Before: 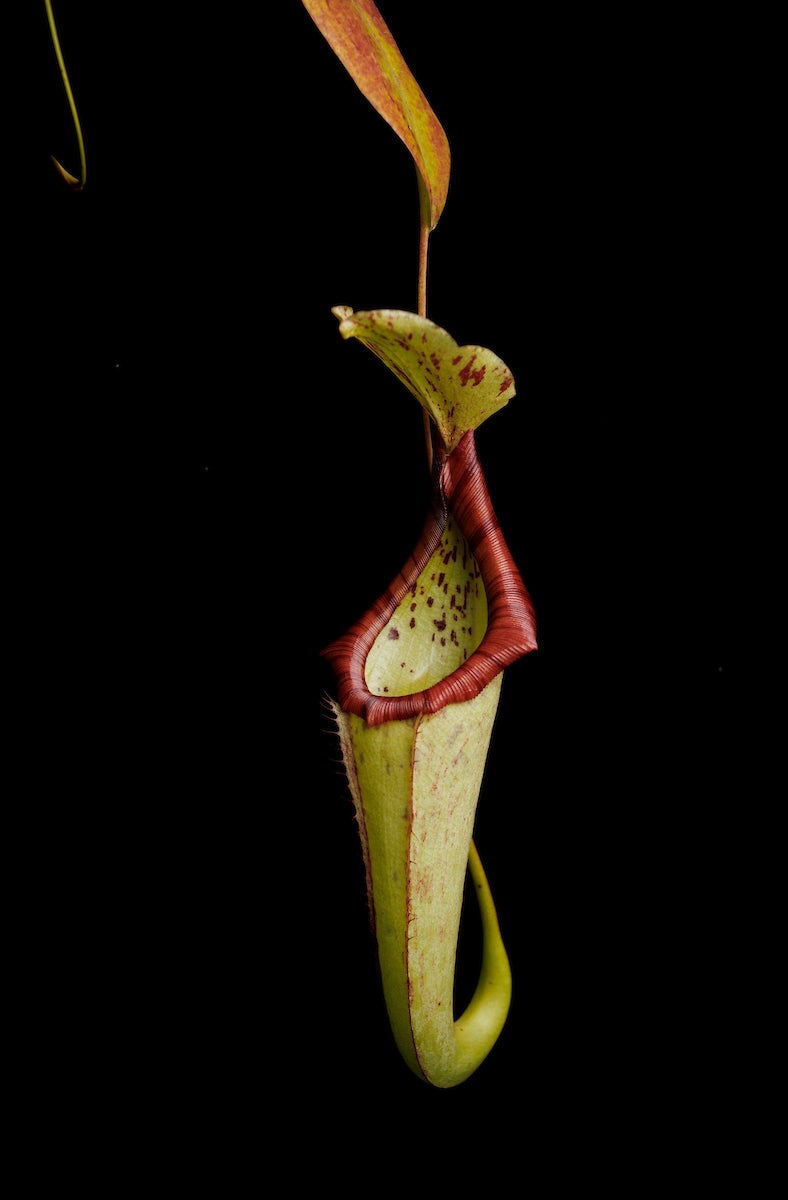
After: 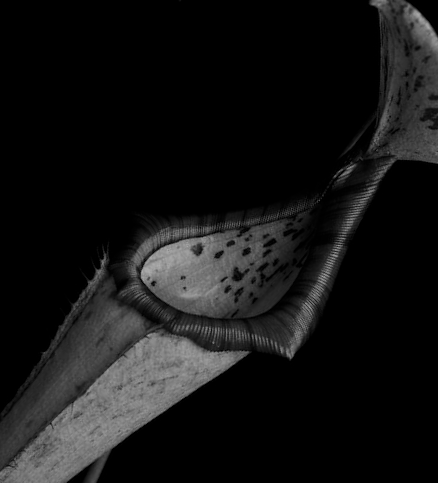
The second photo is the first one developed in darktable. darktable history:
crop and rotate: angle -44.36°, top 16.65%, right 0.874%, bottom 11.712%
contrast brightness saturation: contrast 0.099, brightness -0.257, saturation 0.136
color calibration: output gray [0.21, 0.42, 0.37, 0], illuminant as shot in camera, x 0.37, y 0.382, temperature 4314.39 K
tone equalizer: -8 EV -0.002 EV, -7 EV 0.005 EV, -6 EV -0.041 EV, -5 EV 0.019 EV, -4 EV -0.021 EV, -3 EV 0.014 EV, -2 EV -0.085 EV, -1 EV -0.272 EV, +0 EV -0.565 EV
